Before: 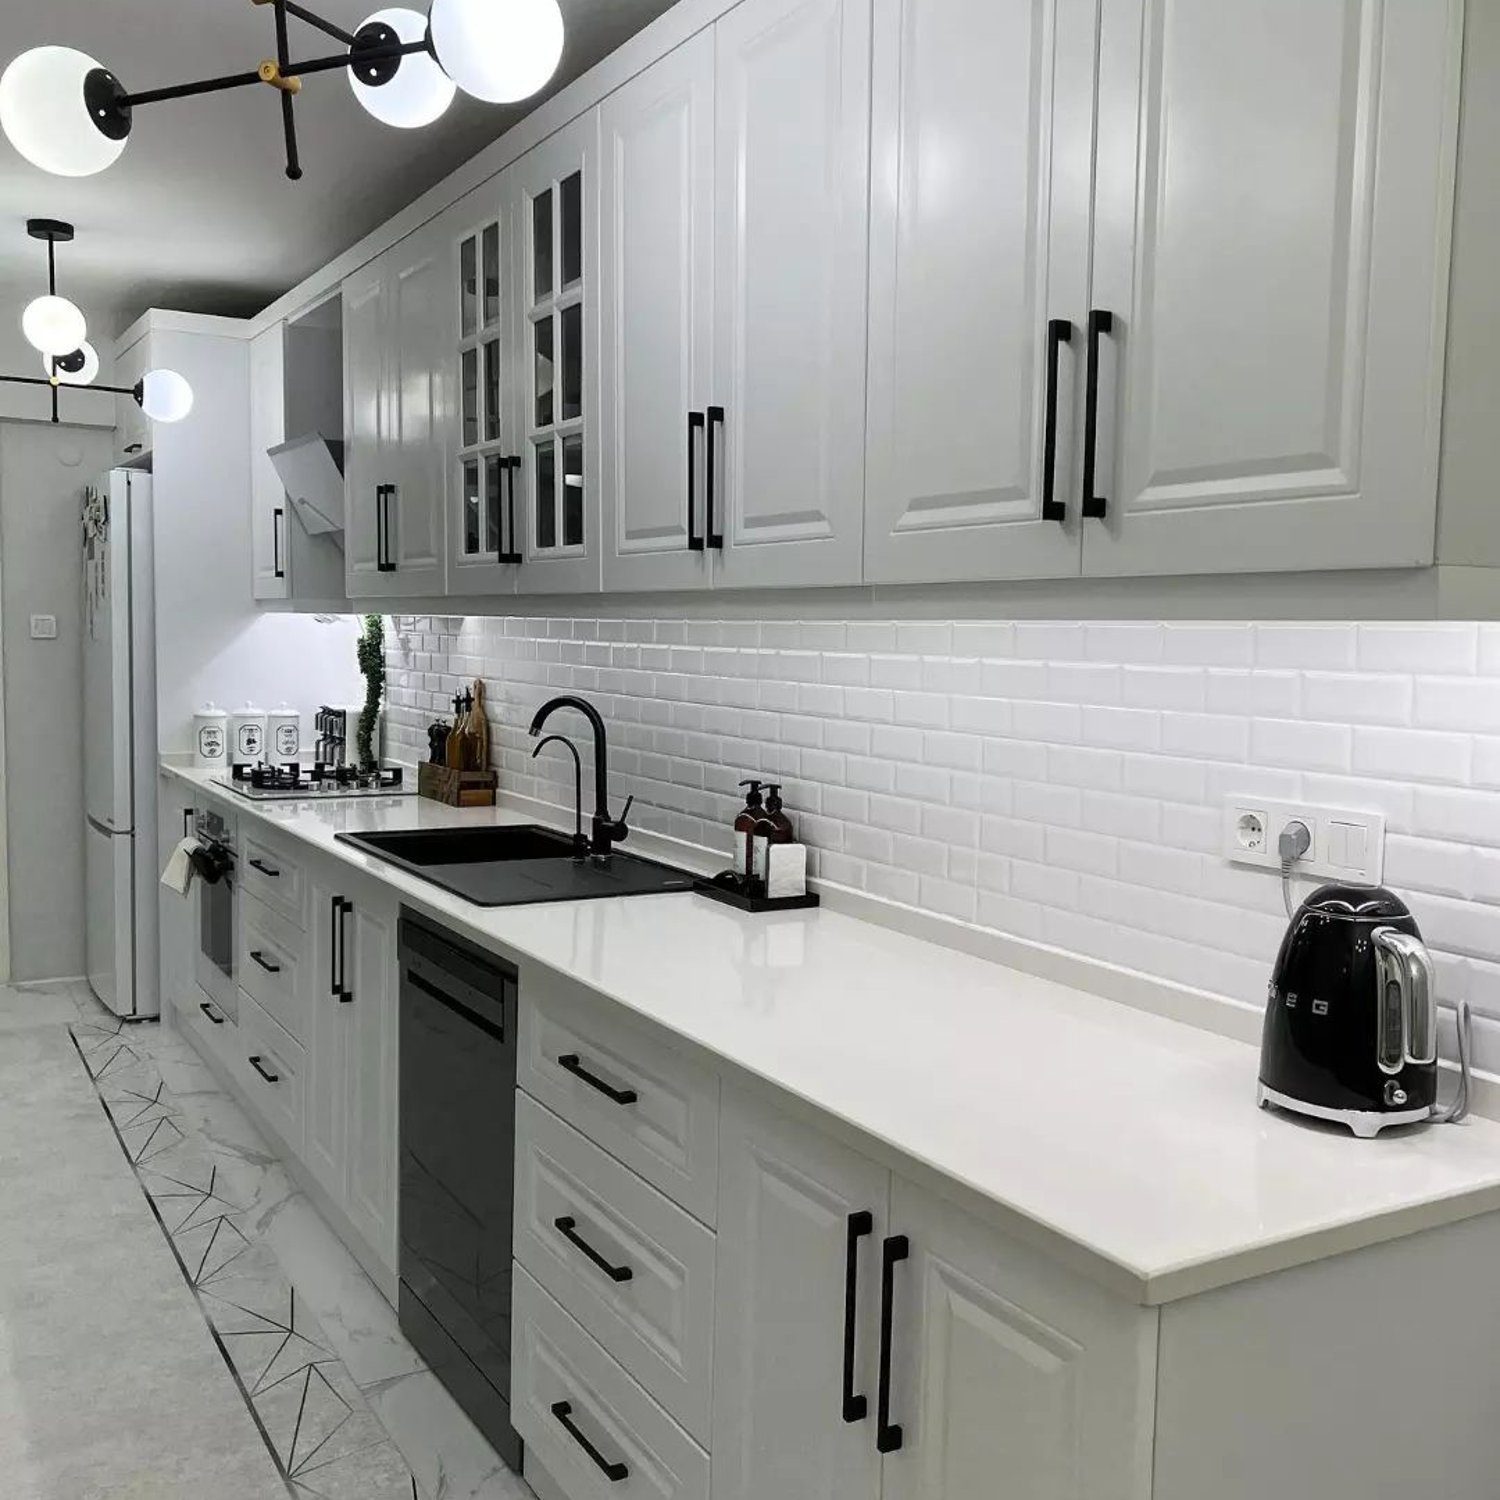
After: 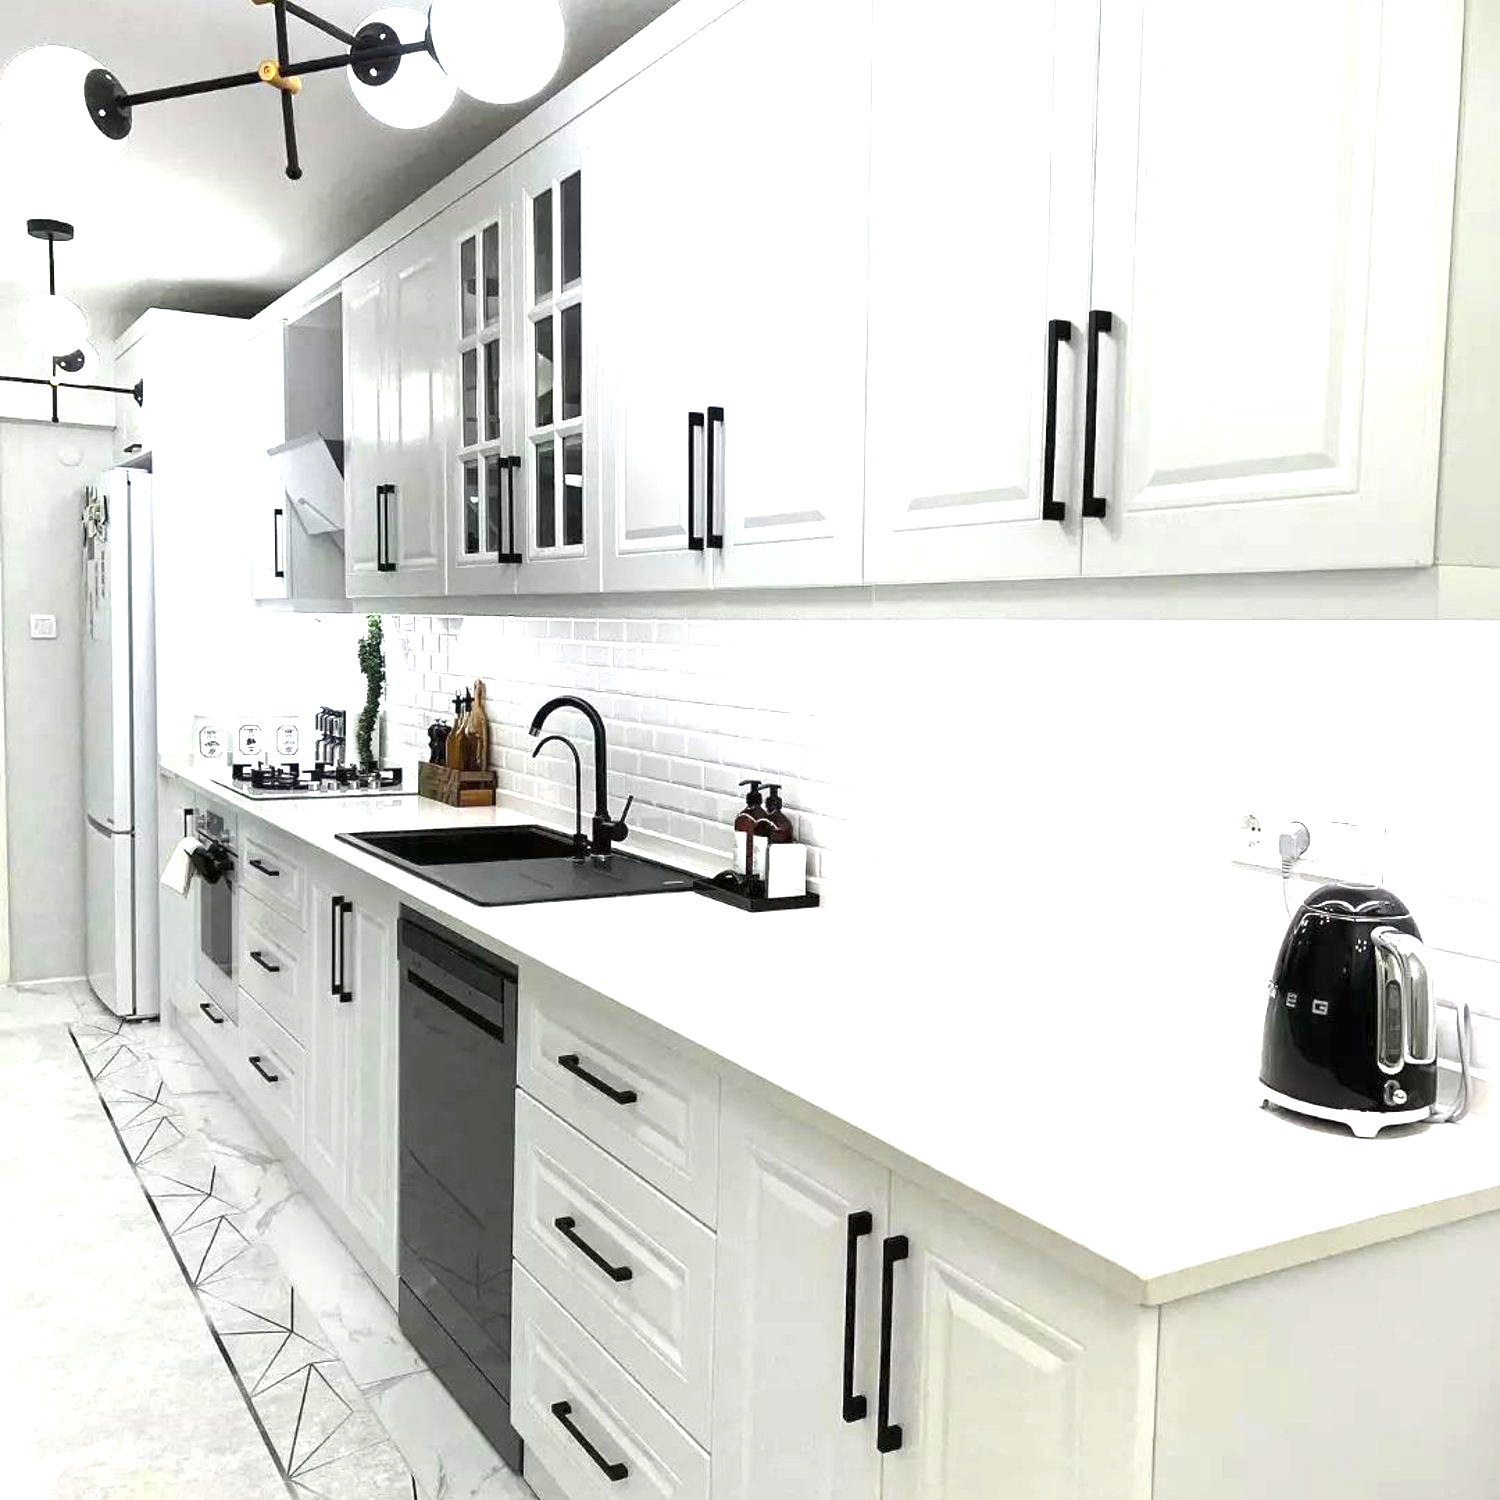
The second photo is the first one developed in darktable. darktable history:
exposure: black level correction 0, exposure 1.527 EV, compensate highlight preservation false
